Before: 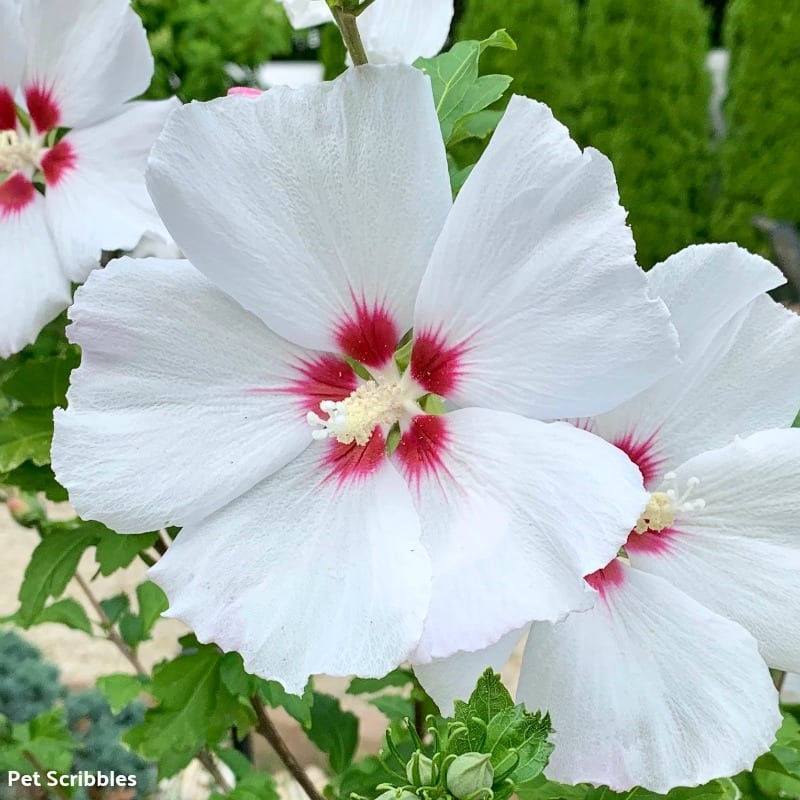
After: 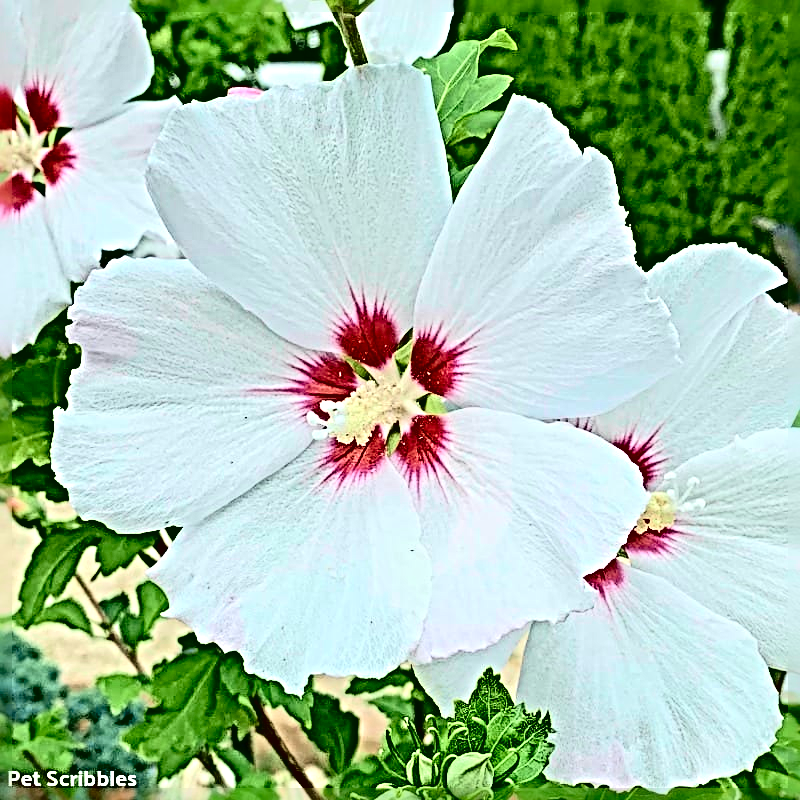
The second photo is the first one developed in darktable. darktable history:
sharpen: radius 6.3, amount 1.8, threshold 0
tone curve: curves: ch0 [(0, 0.014) (0.17, 0.099) (0.392, 0.438) (0.725, 0.828) (0.872, 0.918) (1, 0.981)]; ch1 [(0, 0) (0.402, 0.36) (0.488, 0.466) (0.5, 0.499) (0.515, 0.515) (0.574, 0.595) (0.619, 0.65) (0.701, 0.725) (1, 1)]; ch2 [(0, 0) (0.432, 0.422) (0.486, 0.49) (0.503, 0.503) (0.523, 0.554) (0.562, 0.606) (0.644, 0.694) (0.717, 0.753) (1, 0.991)], color space Lab, independent channels
